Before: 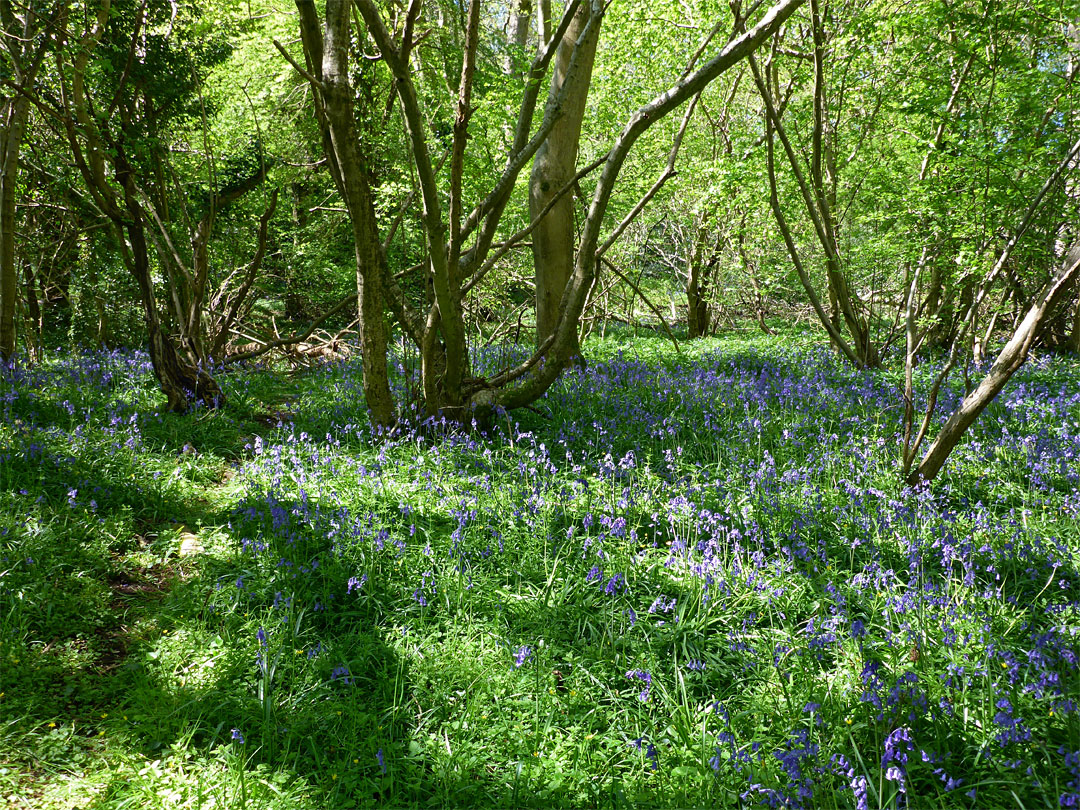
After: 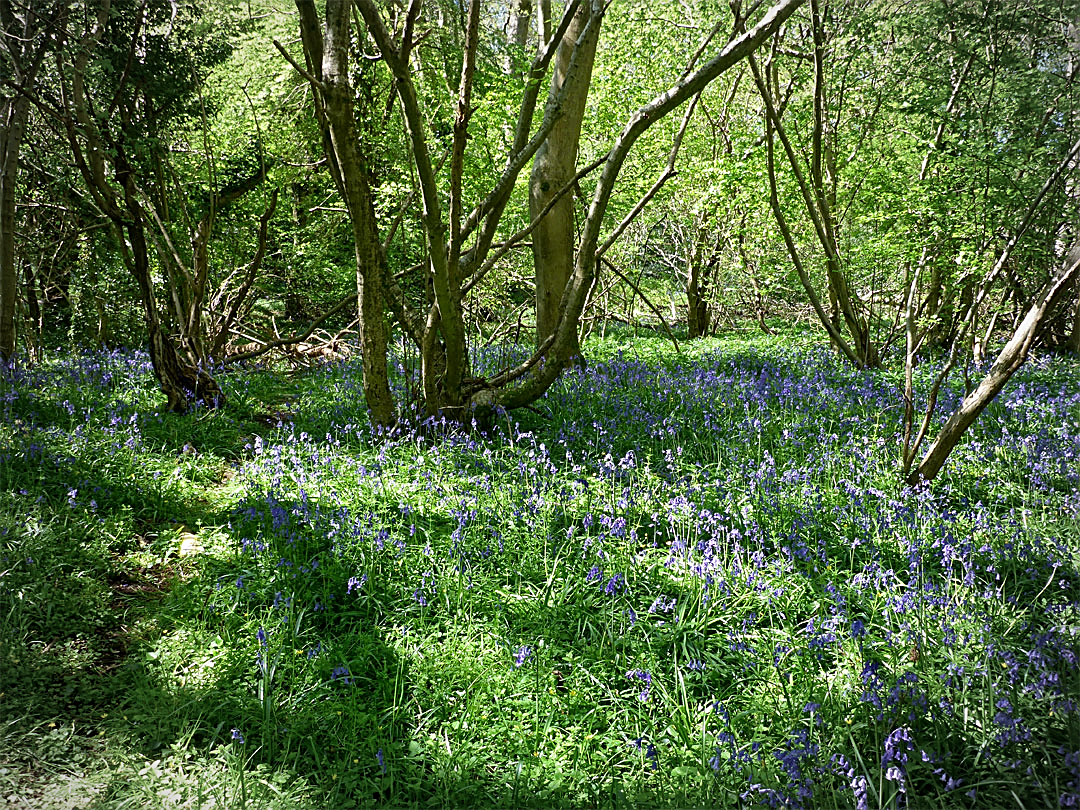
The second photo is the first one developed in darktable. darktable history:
exposure: exposure 0.028 EV, compensate highlight preservation false
sharpen: on, module defaults
vignetting: fall-off radius 59.83%, automatic ratio true, unbound false
local contrast: mode bilateral grid, contrast 20, coarseness 51, detail 120%, midtone range 0.2
